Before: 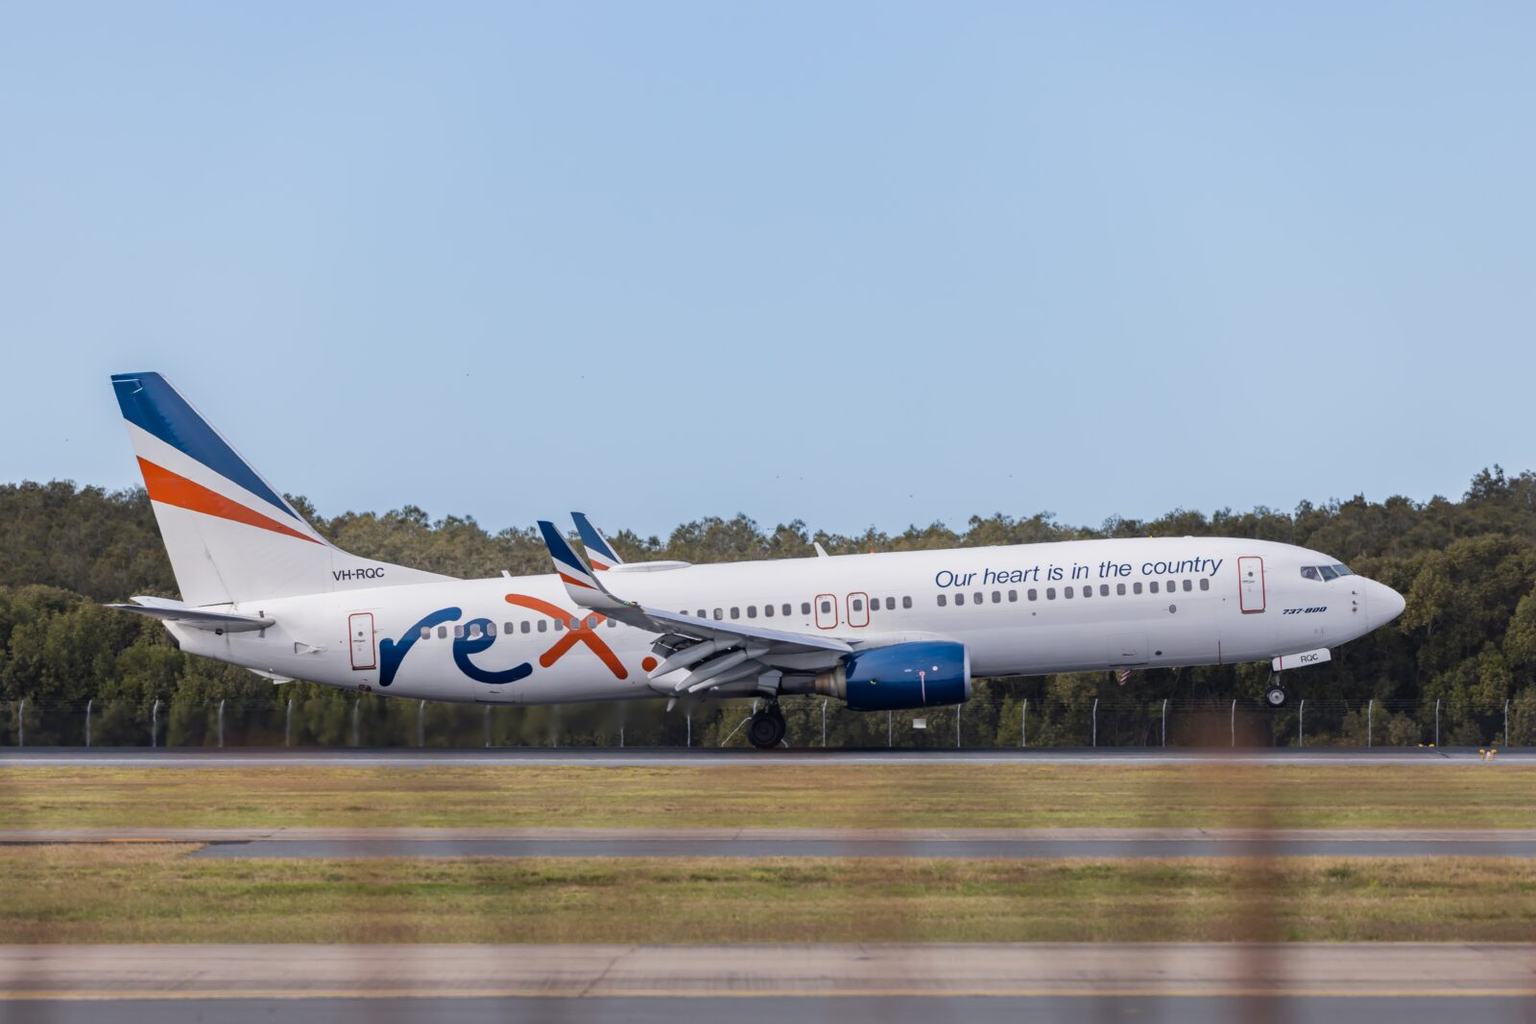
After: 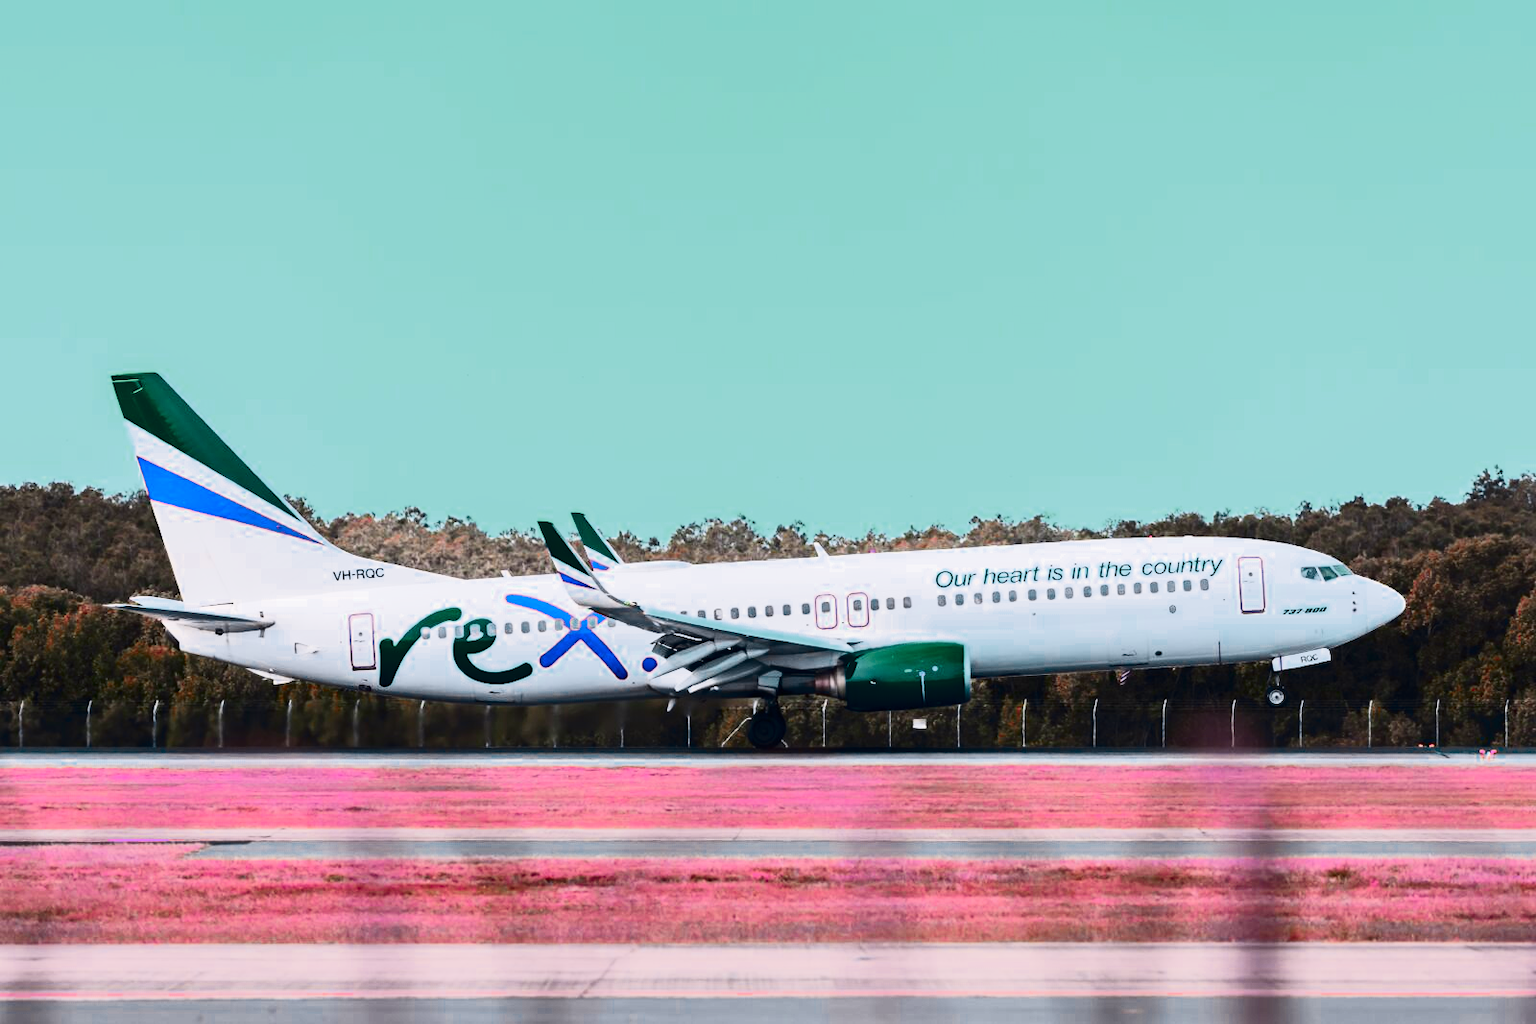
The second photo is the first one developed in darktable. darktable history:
contrast brightness saturation: contrast 0.28
exposure: exposure 0.61 EV, compensate highlight preservation false
tone curve: curves: ch0 [(0, 0.001) (0.139, 0.096) (0.311, 0.278) (0.495, 0.531) (0.718, 0.816) (0.841, 0.909) (1, 0.967)]; ch1 [(0, 0) (0.272, 0.249) (0.388, 0.385) (0.469, 0.456) (0.495, 0.497) (0.538, 0.554) (0.578, 0.605) (0.707, 0.778) (1, 1)]; ch2 [(0, 0) (0.125, 0.089) (0.353, 0.329) (0.443, 0.408) (0.502, 0.499) (0.557, 0.542) (0.608, 0.635) (1, 1)], color space Lab, independent channels
color zones: curves: ch0 [(0.826, 0.353)]; ch1 [(0.242, 0.647) (0.889, 0.342)]; ch2 [(0.246, 0.089) (0.969, 0.068)]
